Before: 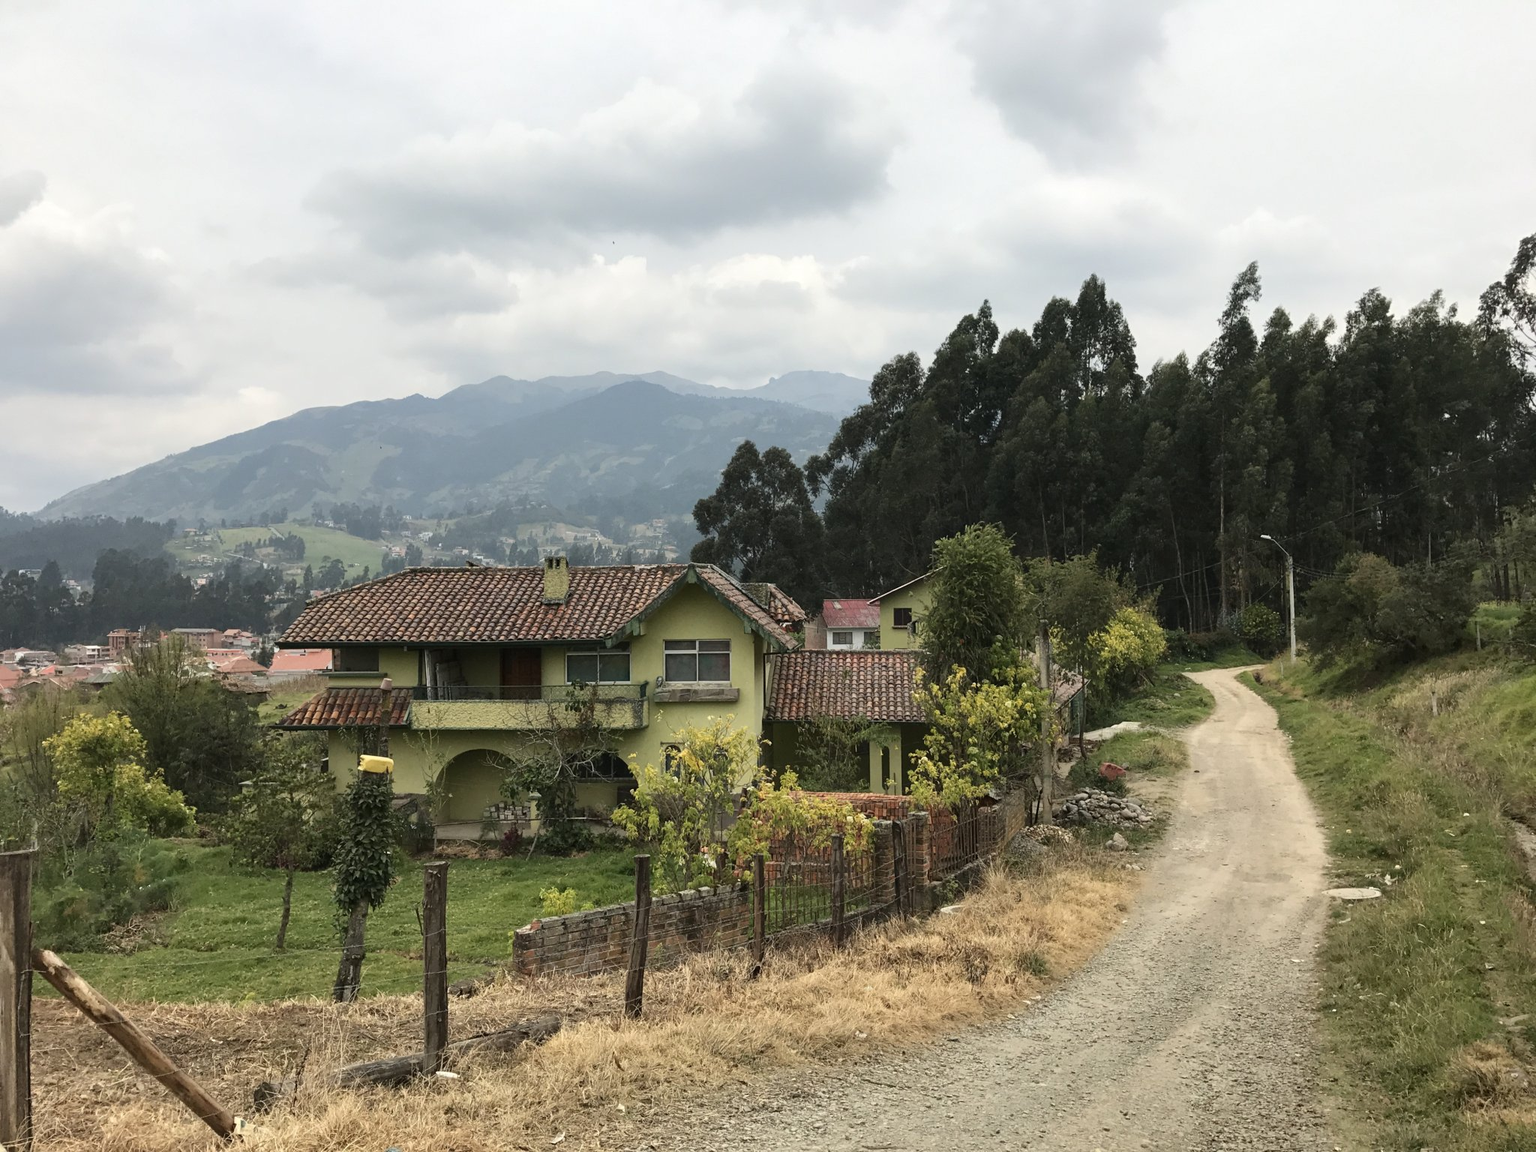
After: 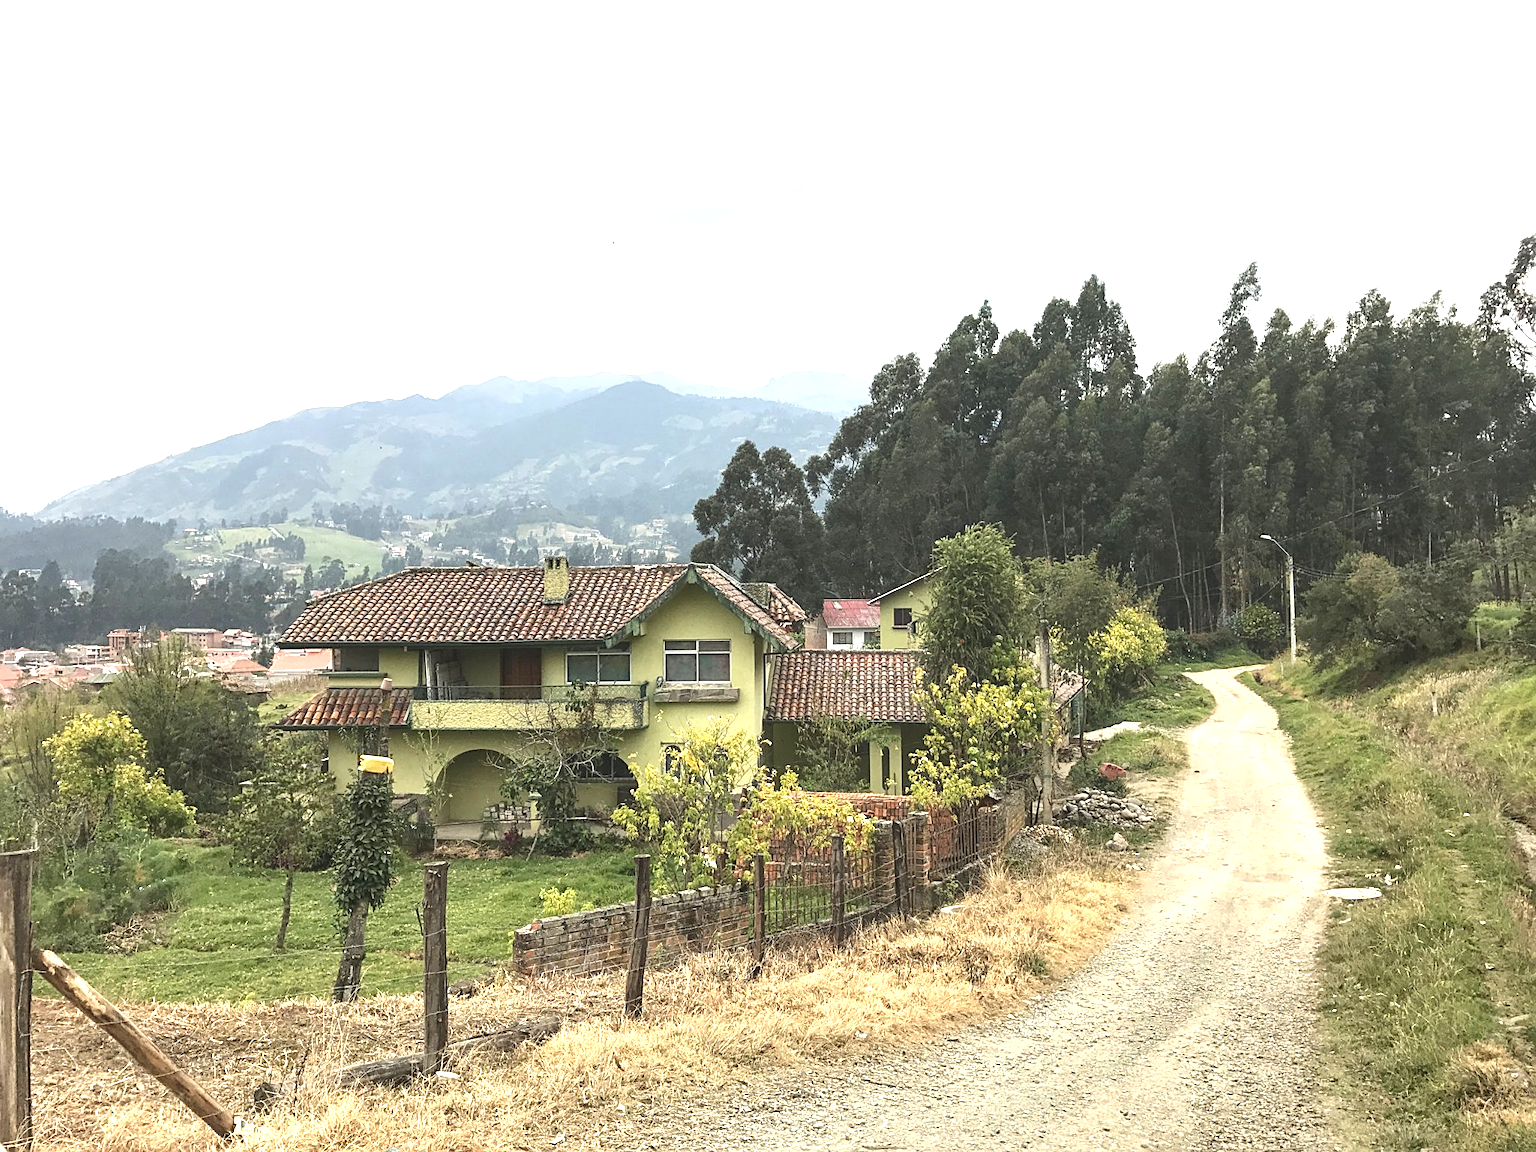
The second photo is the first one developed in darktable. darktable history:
sharpen: on, module defaults
exposure: black level correction -0.002, exposure 1.115 EV, compensate highlight preservation false
local contrast: detail 110%
